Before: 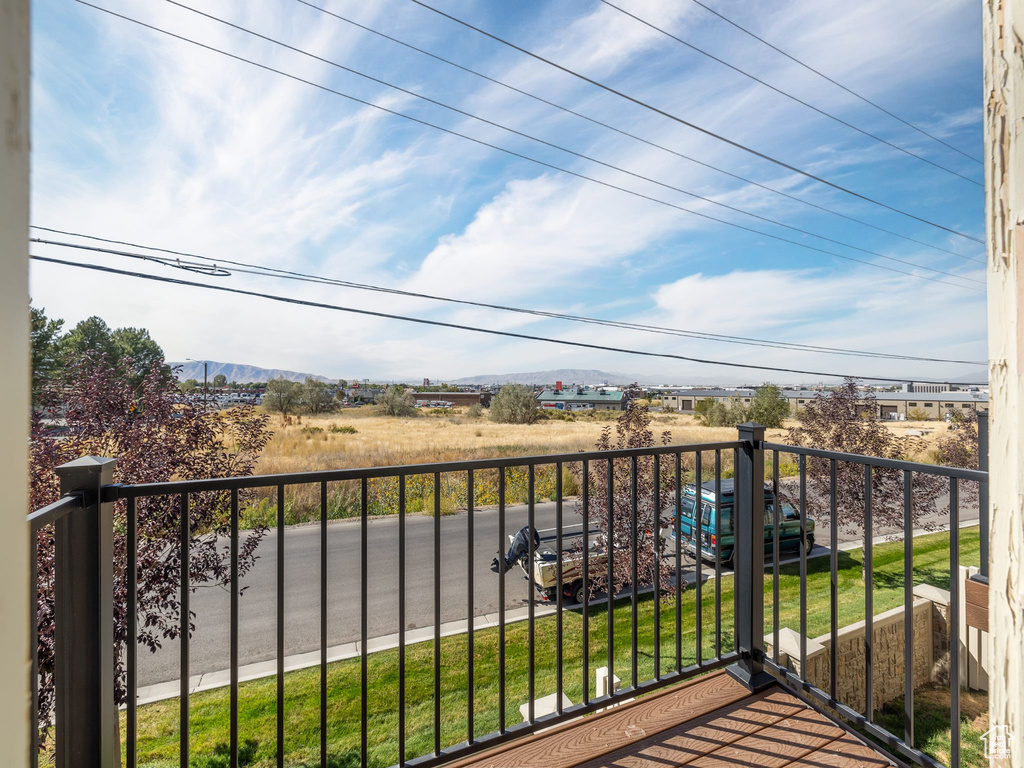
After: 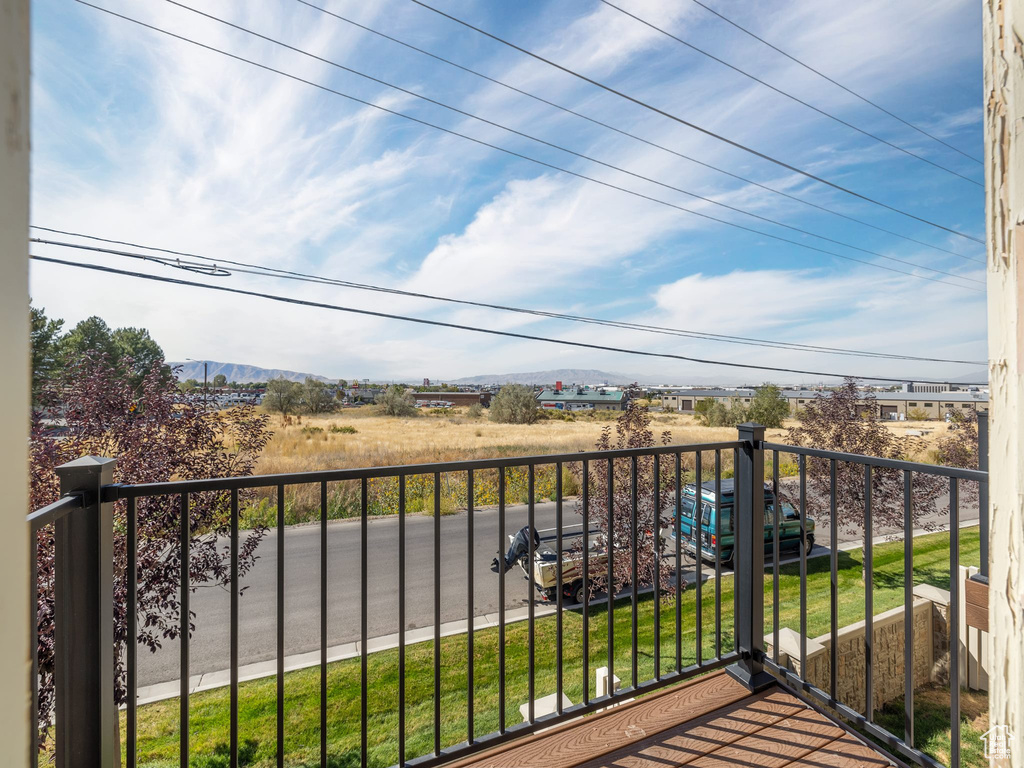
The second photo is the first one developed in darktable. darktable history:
levels: gray 50.85%
shadows and highlights: shadows 25.69, highlights -25.78
